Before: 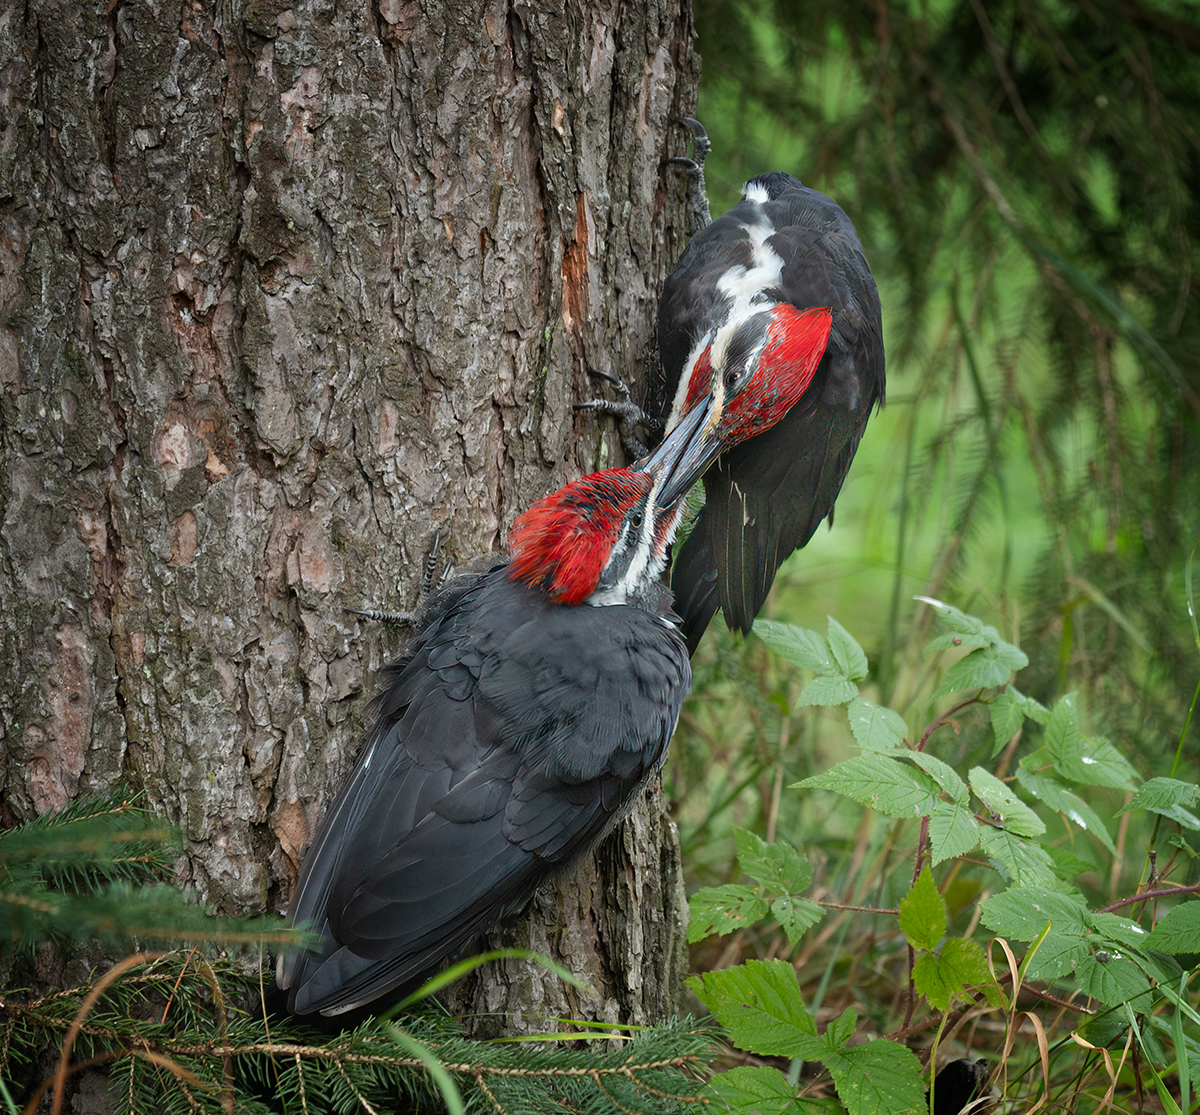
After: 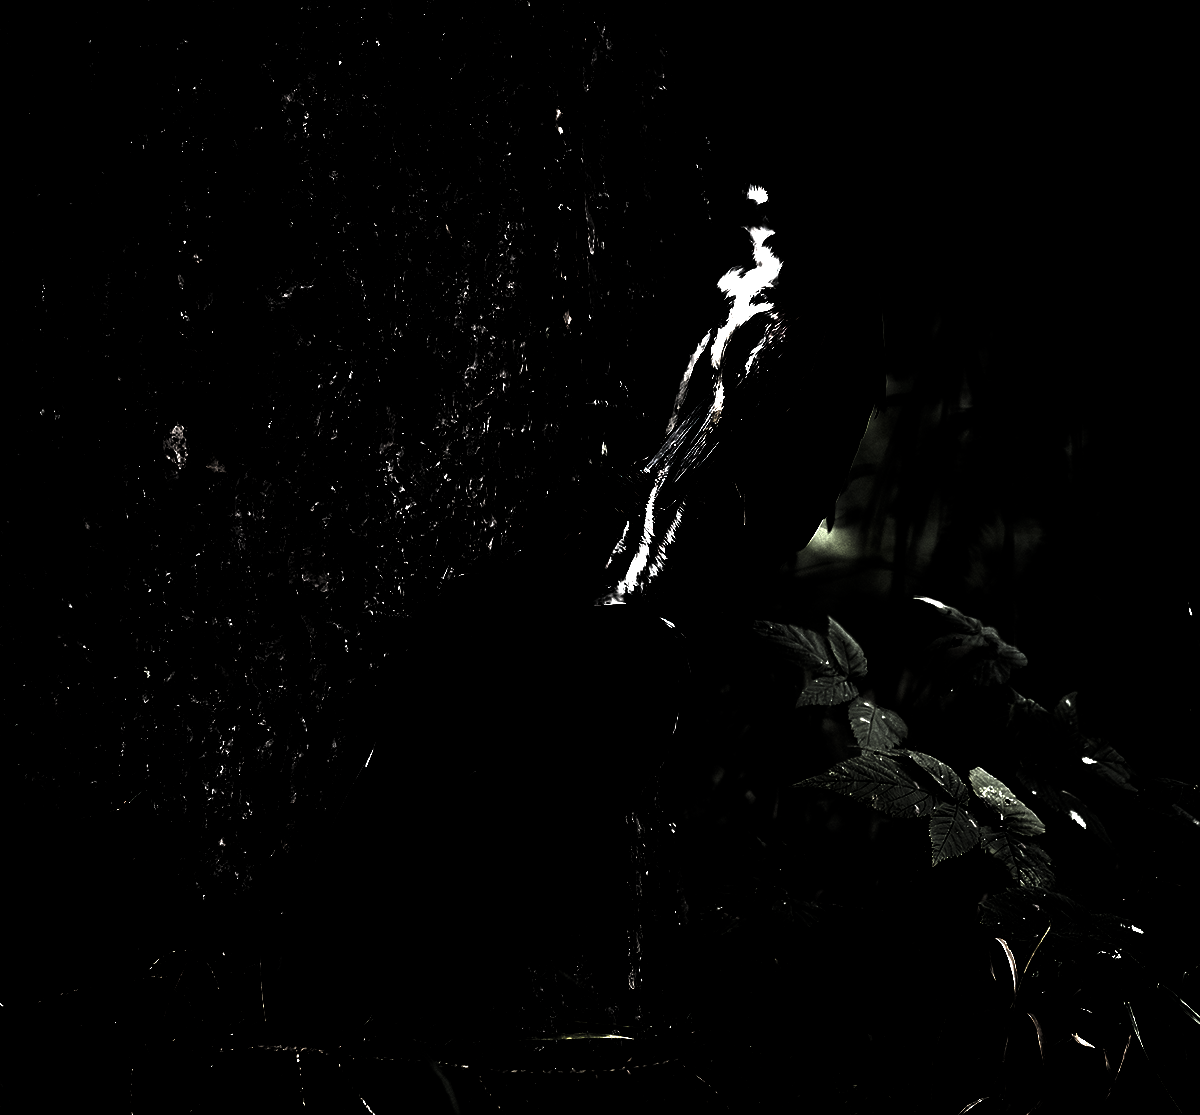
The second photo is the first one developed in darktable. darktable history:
exposure: black level correction 0, exposure 0.701 EV, compensate highlight preservation false
levels: levels [0.721, 0.937, 0.997]
color correction: highlights a* 5.57, highlights b* 5.18, saturation 0.679
